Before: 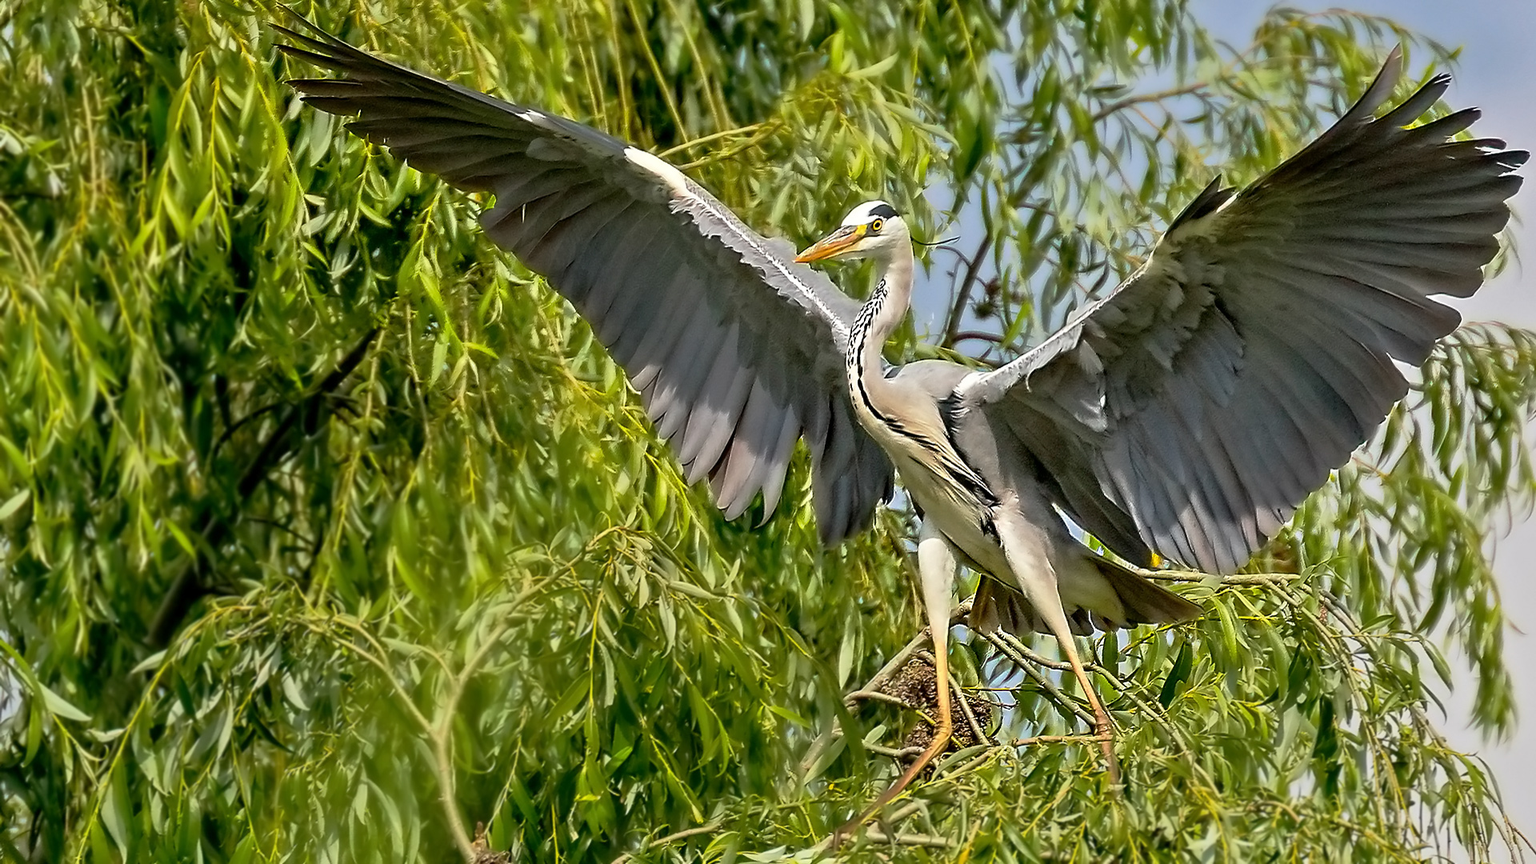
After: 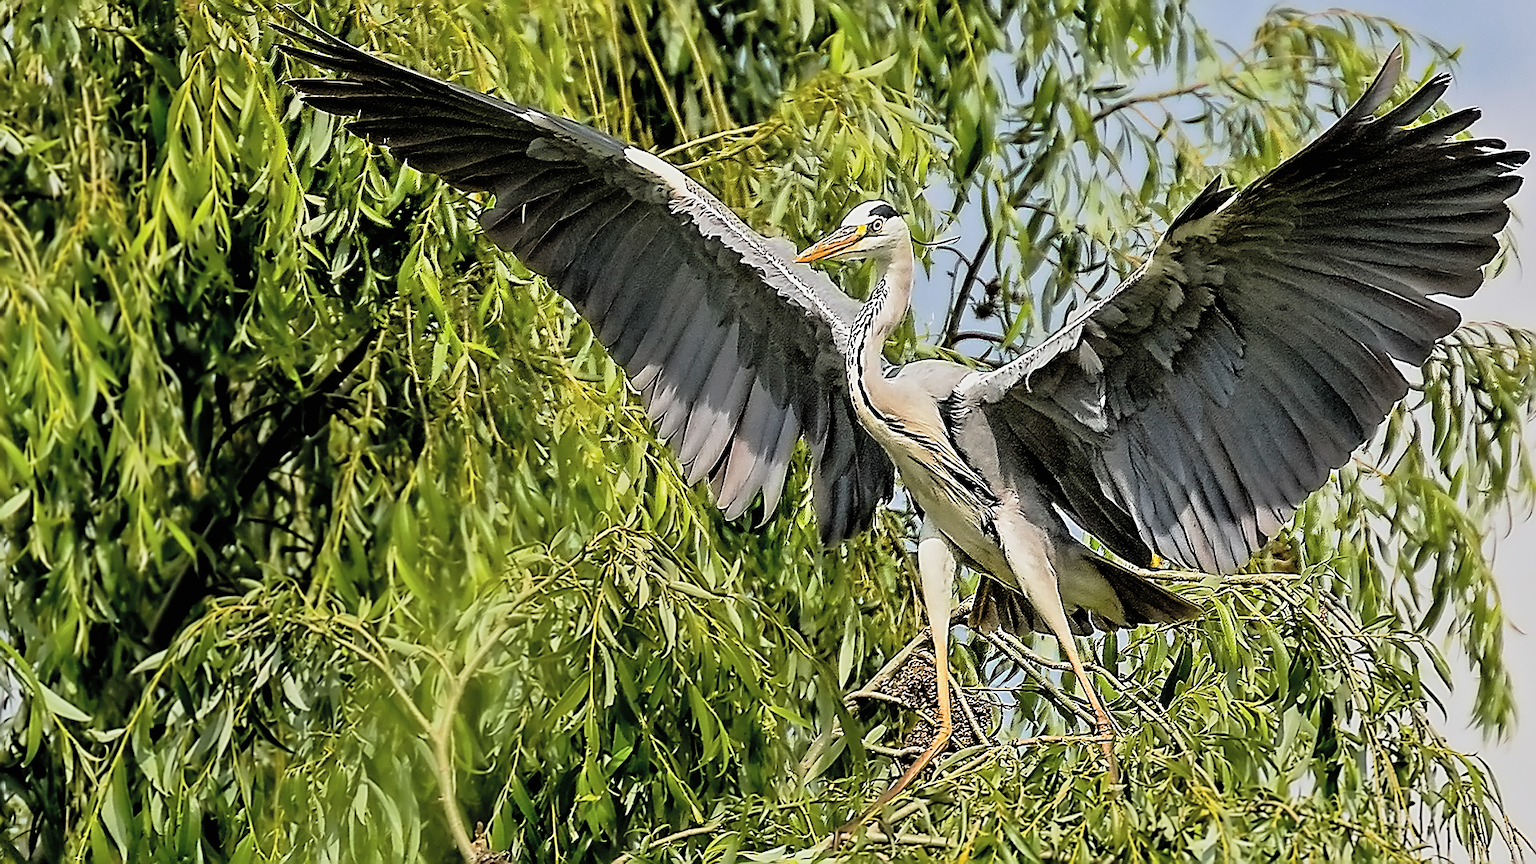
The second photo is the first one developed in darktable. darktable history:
filmic rgb: black relative exposure -5.08 EV, white relative exposure 3.96 EV, hardness 2.88, contrast 1.296, highlights saturation mix -29.52%
contrast brightness saturation: brightness 0.118
sharpen: amount 1.851
